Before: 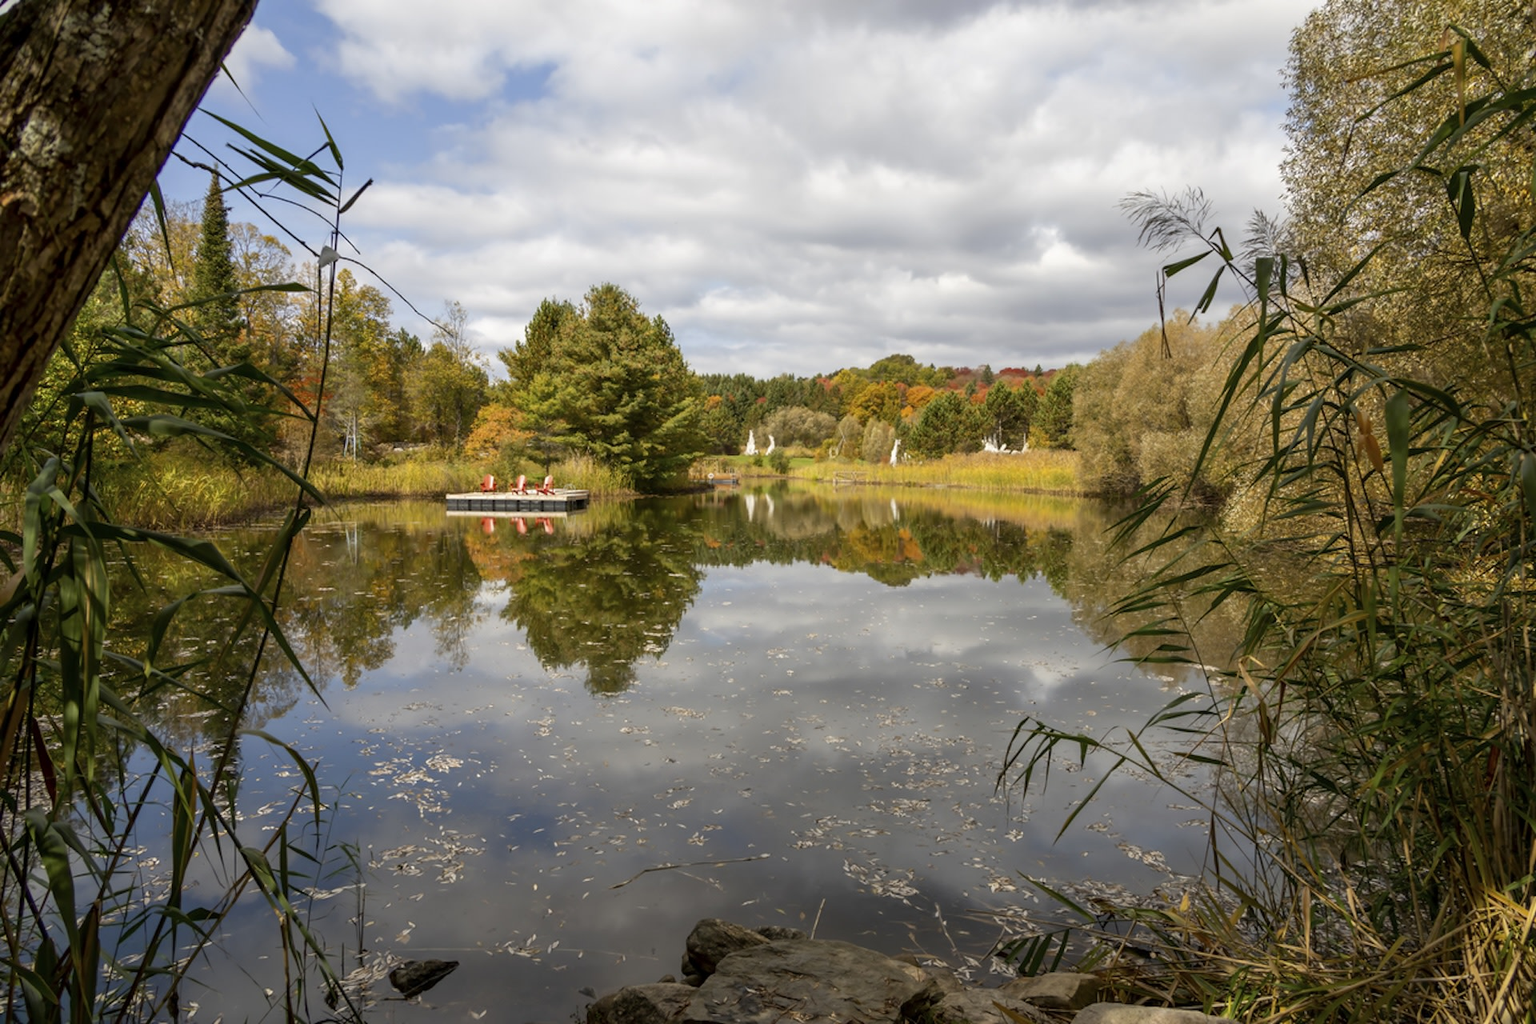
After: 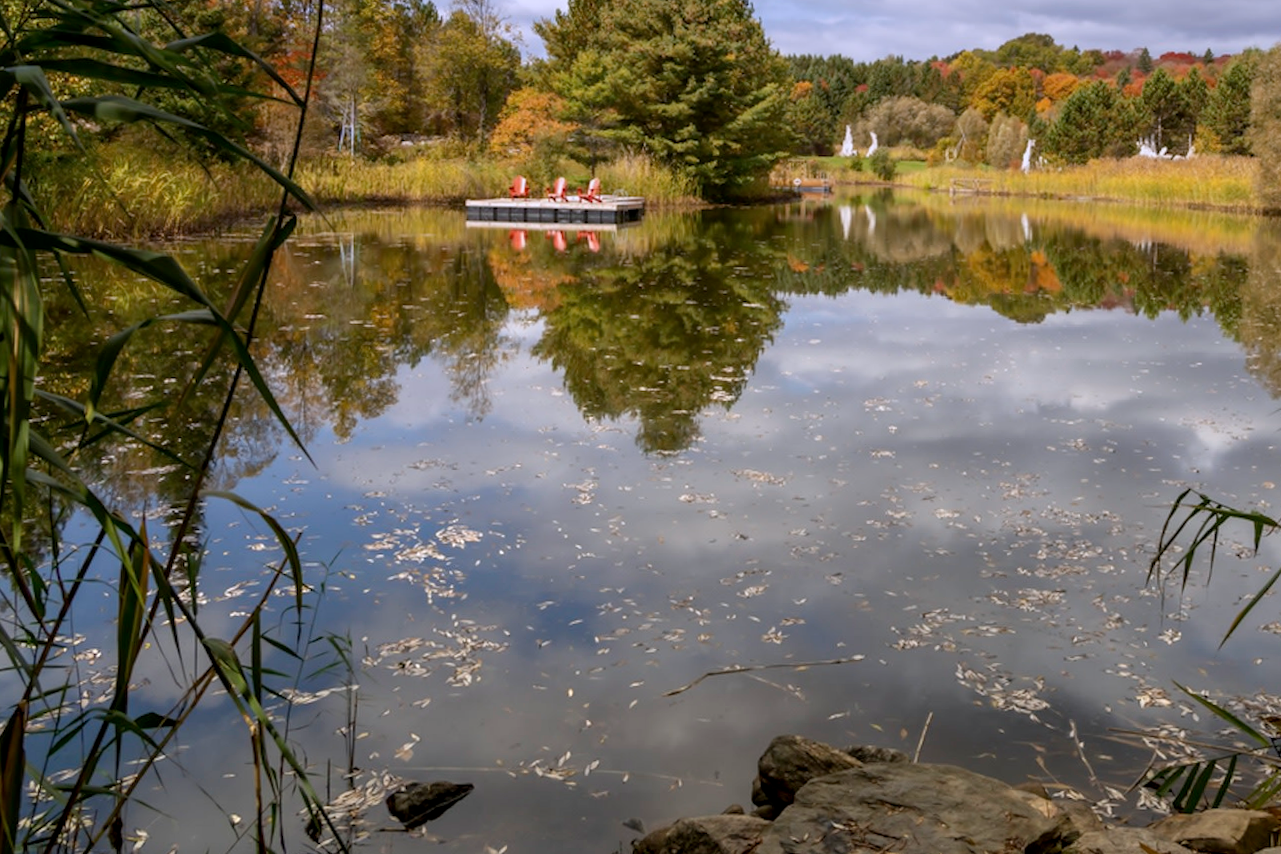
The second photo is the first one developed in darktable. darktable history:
crop and rotate: angle -0.82°, left 3.85%, top 31.828%, right 27.992%
graduated density: hue 238.83°, saturation 50%
exposure: black level correction 0.001, exposure 0.5 EV, compensate exposure bias true, compensate highlight preservation false
